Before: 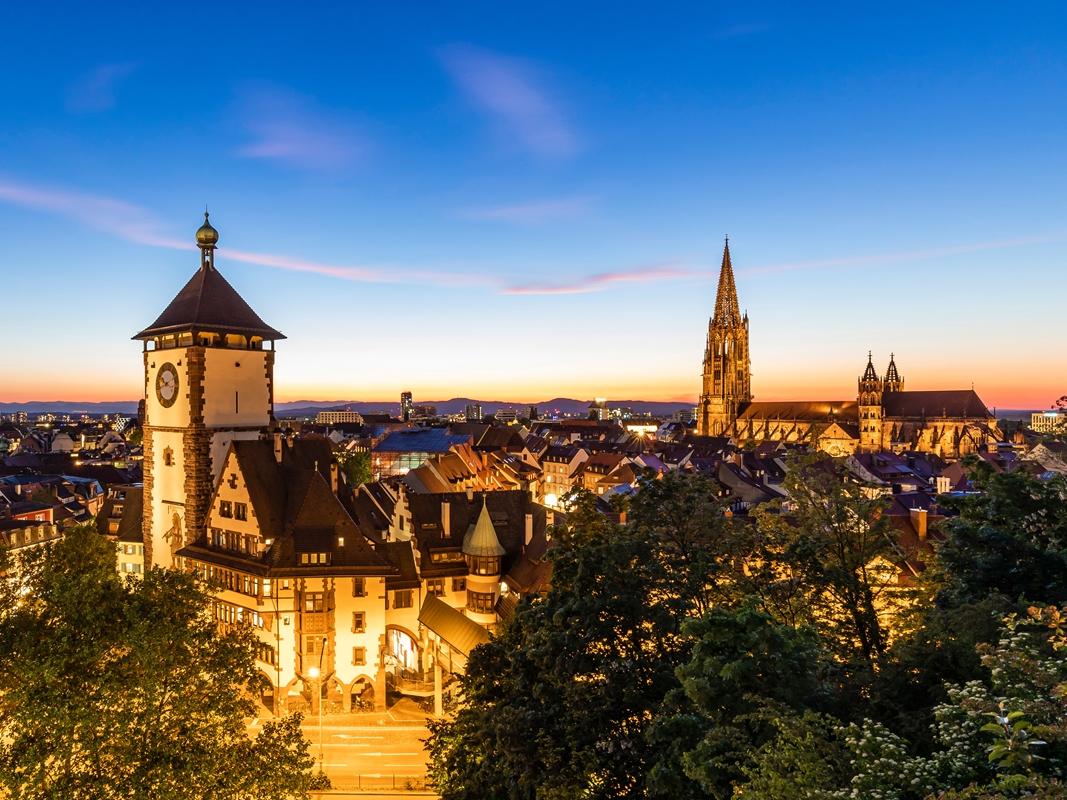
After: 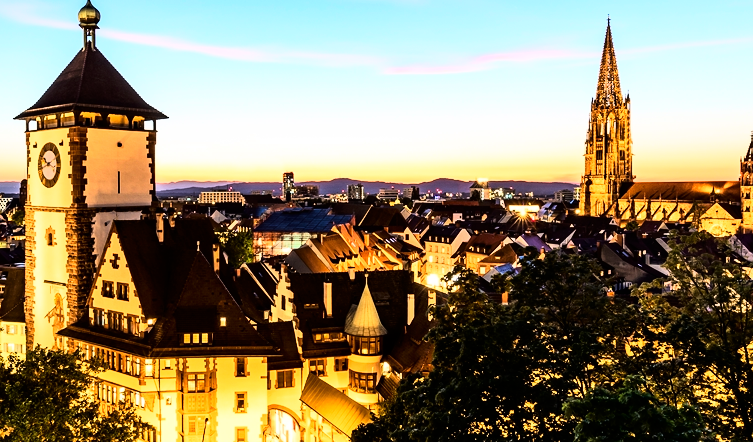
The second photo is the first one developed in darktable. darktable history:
crop: left 11.123%, top 27.61%, right 18.3%, bottom 17.034%
white balance: red 1, blue 1
rgb curve: curves: ch0 [(0, 0) (0.21, 0.15) (0.24, 0.21) (0.5, 0.75) (0.75, 0.96) (0.89, 0.99) (1, 1)]; ch1 [(0, 0.02) (0.21, 0.13) (0.25, 0.2) (0.5, 0.67) (0.75, 0.9) (0.89, 0.97) (1, 1)]; ch2 [(0, 0.02) (0.21, 0.13) (0.25, 0.2) (0.5, 0.67) (0.75, 0.9) (0.89, 0.97) (1, 1)], compensate middle gray true
contrast brightness saturation: brightness -0.09
